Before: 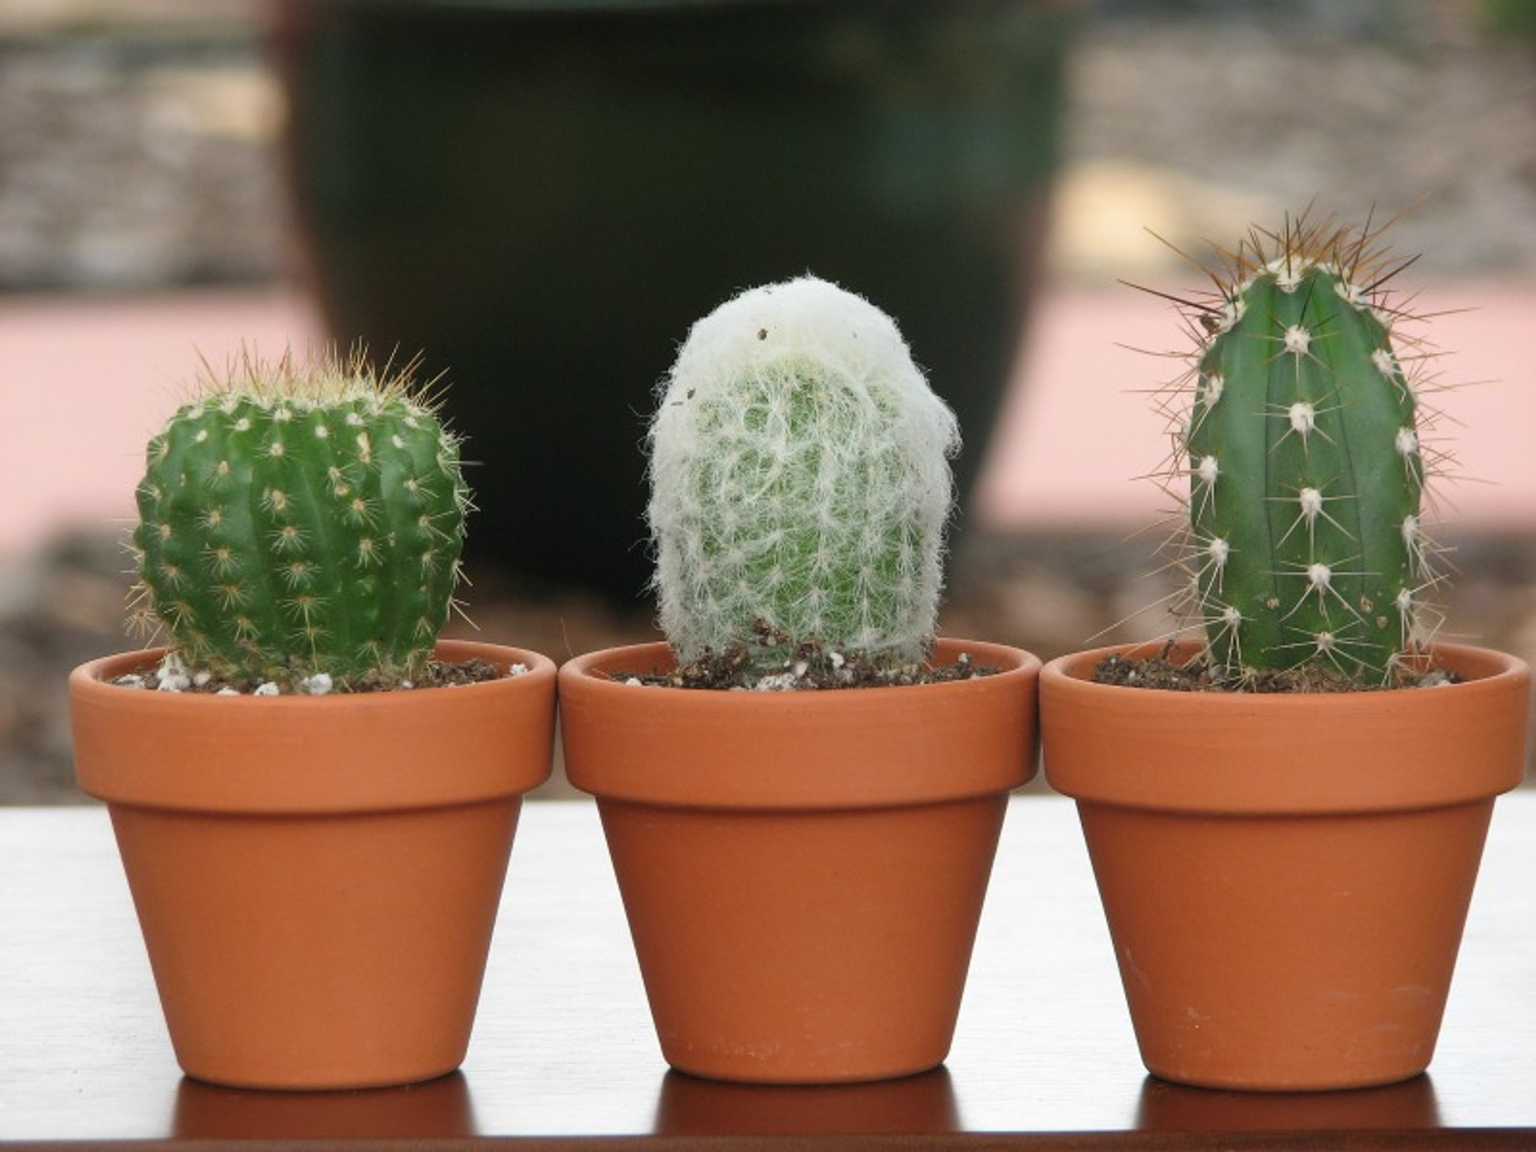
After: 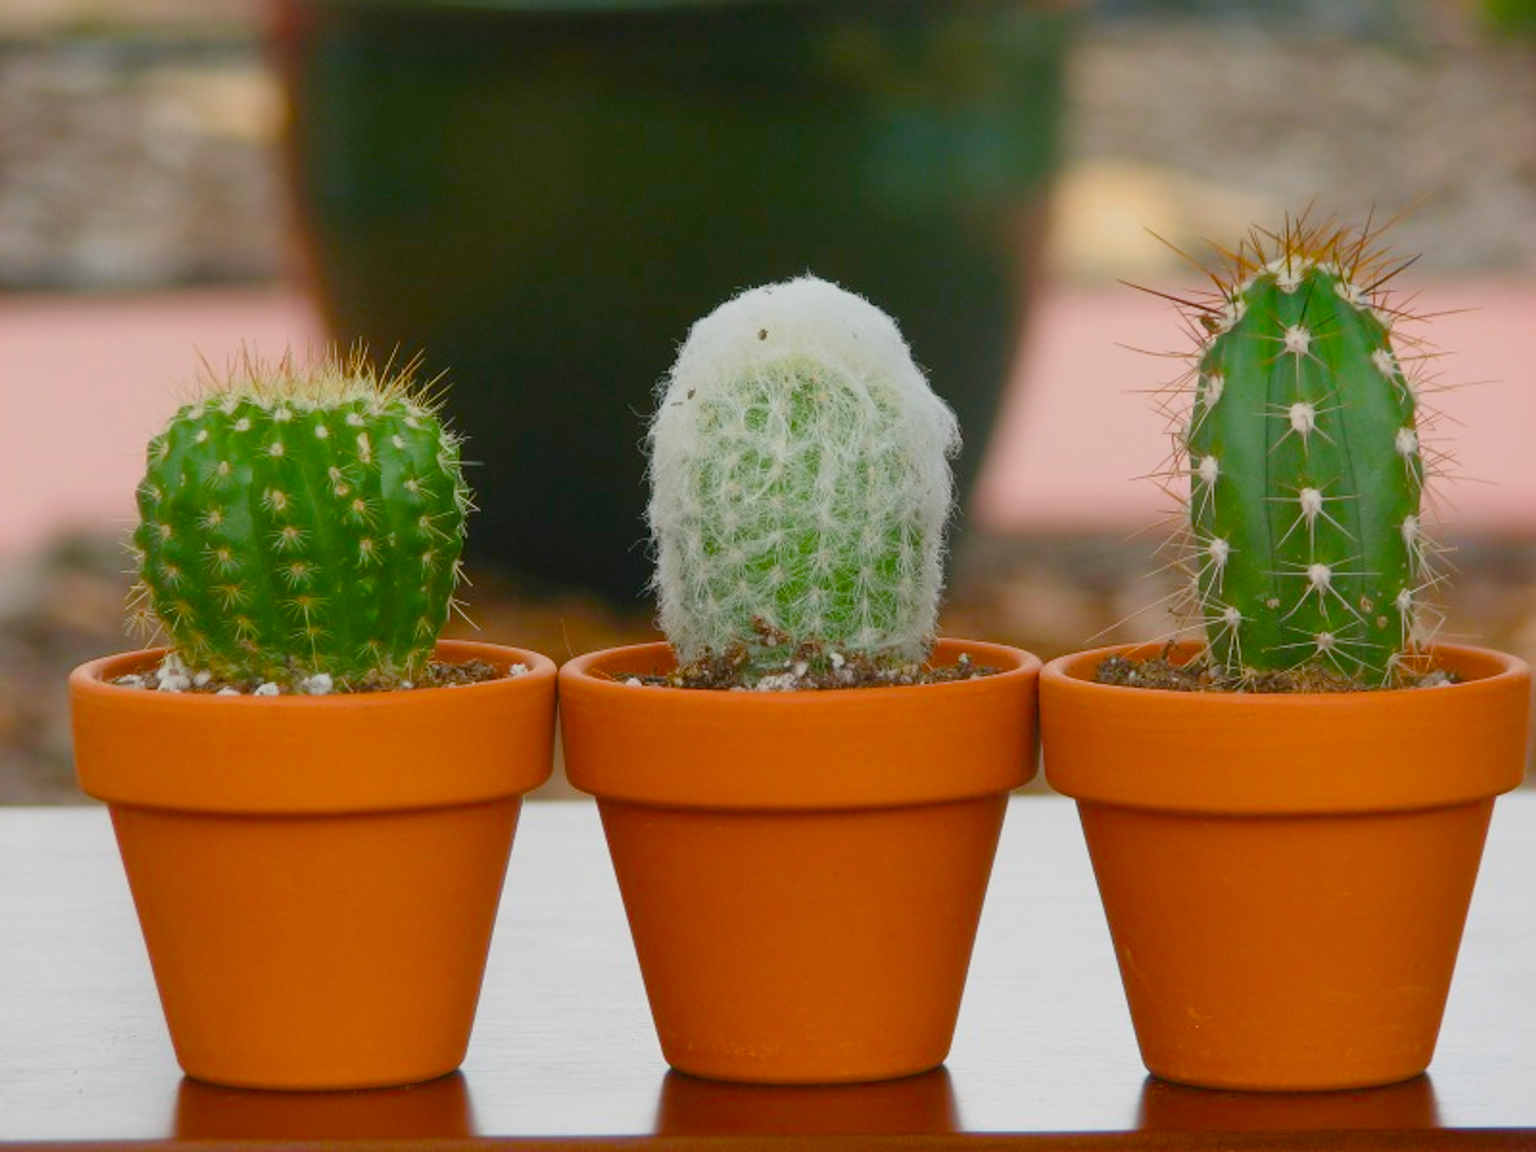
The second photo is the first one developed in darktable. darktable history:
color balance rgb: linear chroma grading › global chroma 25.551%, perceptual saturation grading › global saturation 35.099%, perceptual saturation grading › highlights -29.817%, perceptual saturation grading › shadows 35.154%, contrast -20.181%
